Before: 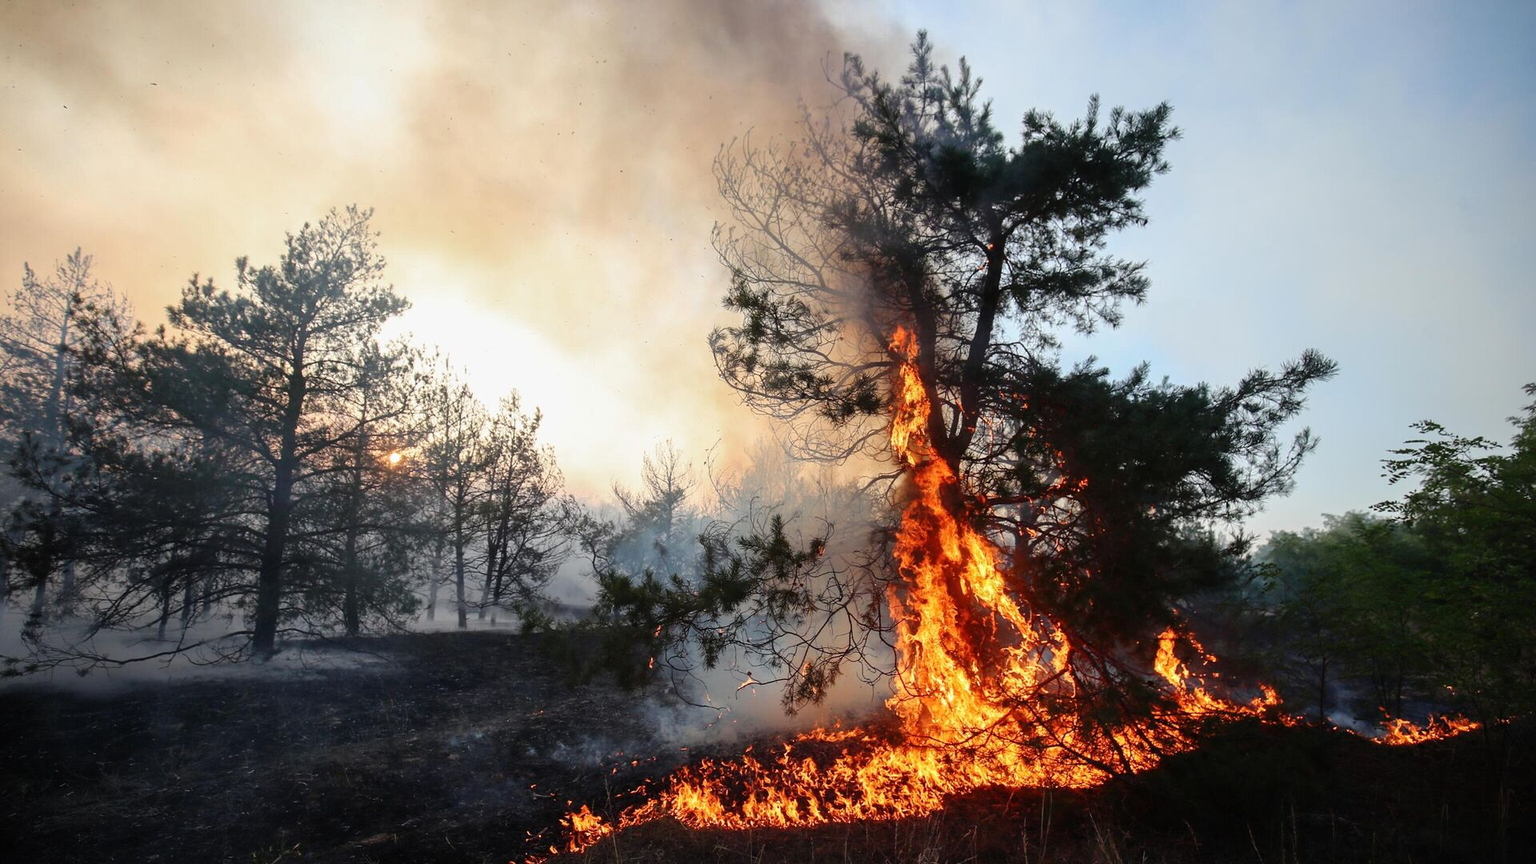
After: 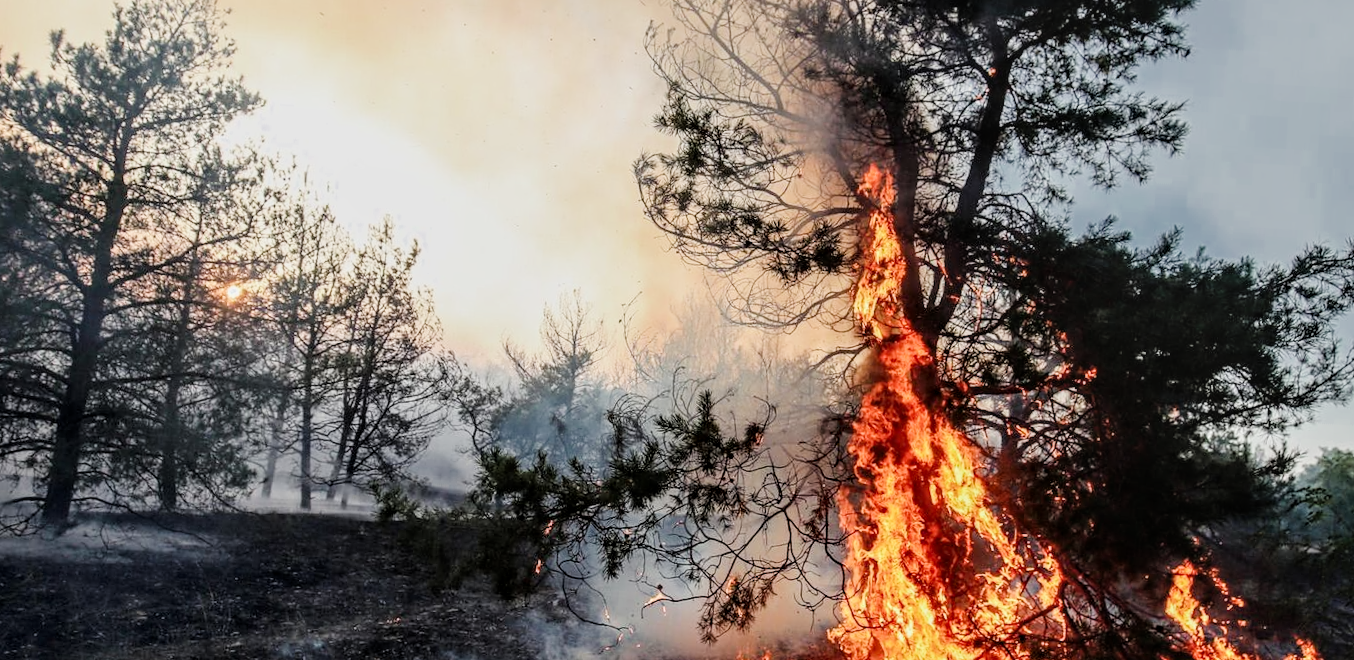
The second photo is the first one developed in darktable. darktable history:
local contrast: on, module defaults
exposure: exposure 0.6 EV, compensate highlight preservation false
filmic rgb: black relative exposure -7.65 EV, white relative exposure 4.56 EV, hardness 3.61, contrast 1.05
crop and rotate: angle -3.37°, left 9.79%, top 20.73%, right 12.42%, bottom 11.82%
contrast equalizer: octaves 7, y [[0.509, 0.514, 0.523, 0.542, 0.578, 0.603], [0.5 ×6], [0.509, 0.514, 0.523, 0.542, 0.578, 0.603], [0.001, 0.002, 0.003, 0.005, 0.01, 0.013], [0.001, 0.002, 0.003, 0.005, 0.01, 0.013]]
color zones: curves: ch0 [(0, 0.497) (0.143, 0.5) (0.286, 0.5) (0.429, 0.483) (0.571, 0.116) (0.714, -0.006) (0.857, 0.28) (1, 0.497)]
